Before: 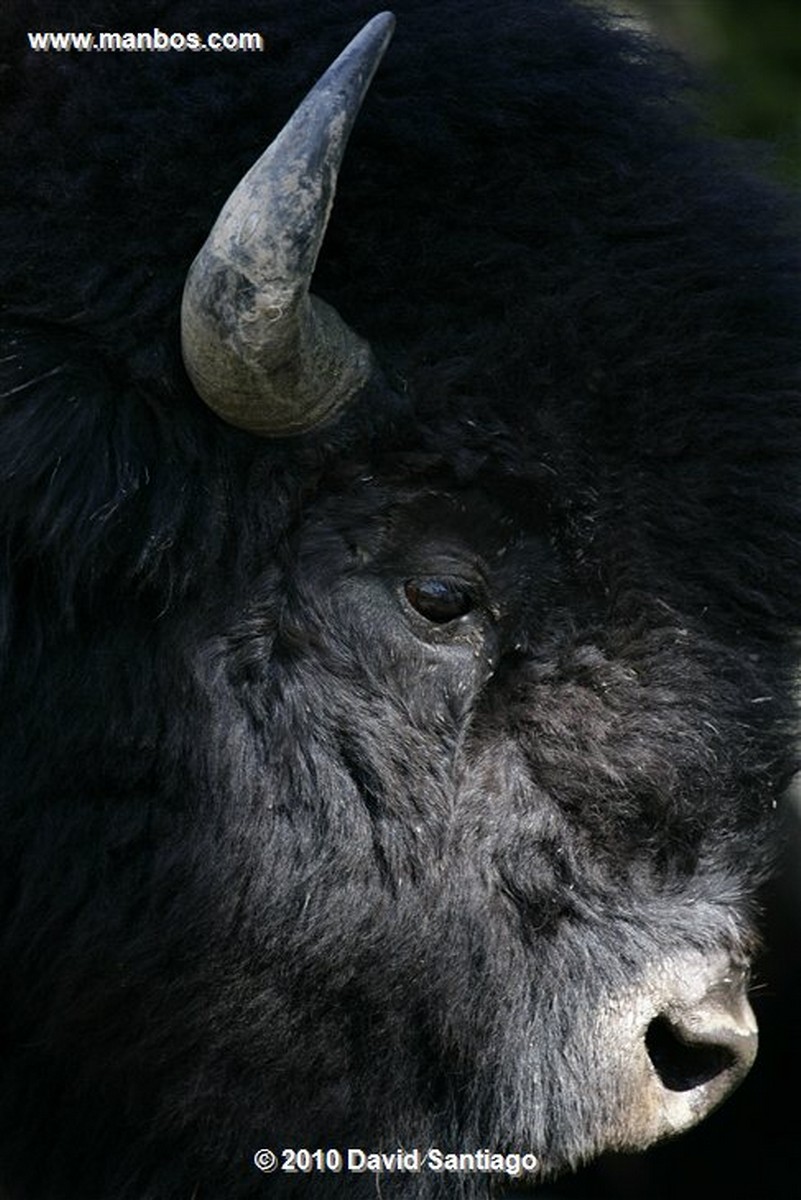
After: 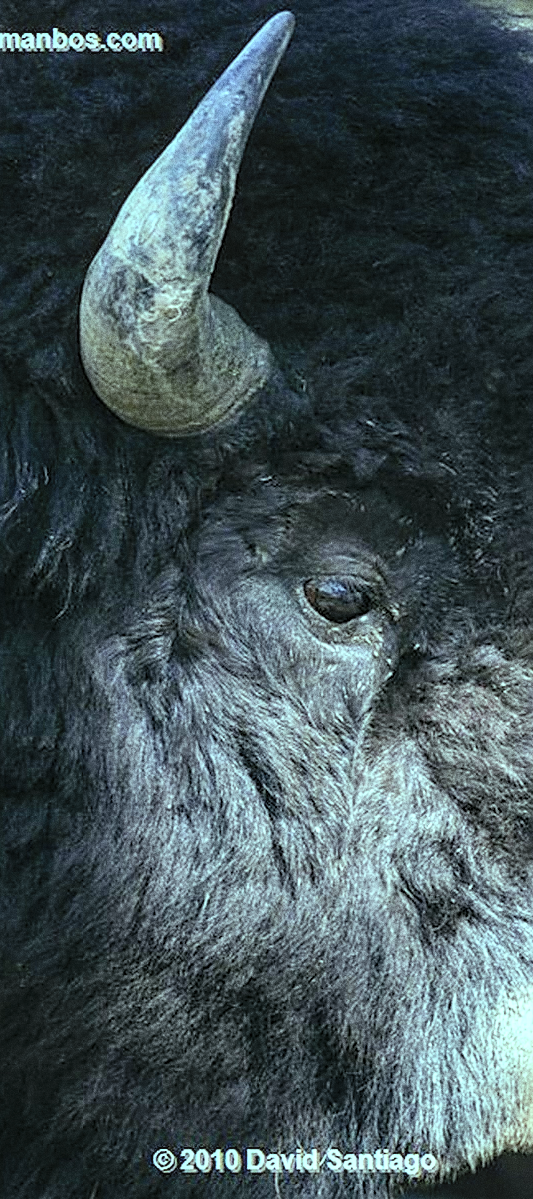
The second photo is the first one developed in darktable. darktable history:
exposure: exposure 0.507 EV, compensate highlight preservation false
tone equalizer: on, module defaults
sharpen: on, module defaults
contrast brightness saturation: contrast 0.1, brightness 0.3, saturation 0.14
crop and rotate: left 12.673%, right 20.66%
local contrast: on, module defaults
grain: coarseness 9.61 ISO, strength 35.62%
color balance: mode lift, gamma, gain (sRGB), lift [0.997, 0.979, 1.021, 1.011], gamma [1, 1.084, 0.916, 0.998], gain [1, 0.87, 1.13, 1.101], contrast 4.55%, contrast fulcrum 38.24%, output saturation 104.09%
